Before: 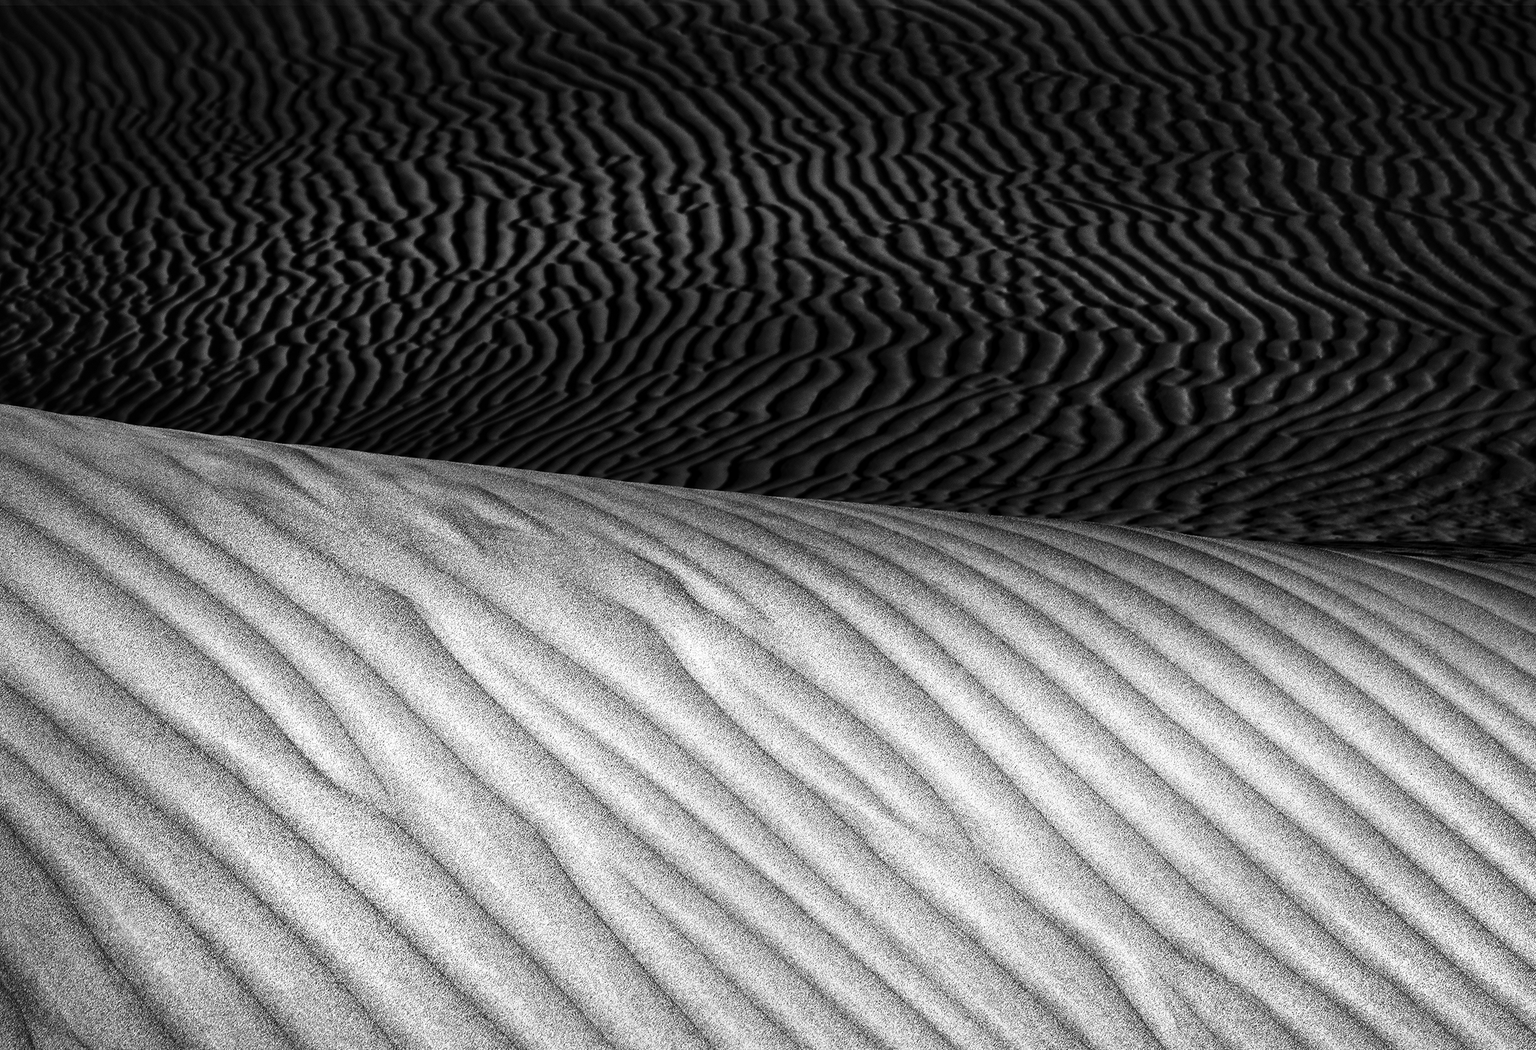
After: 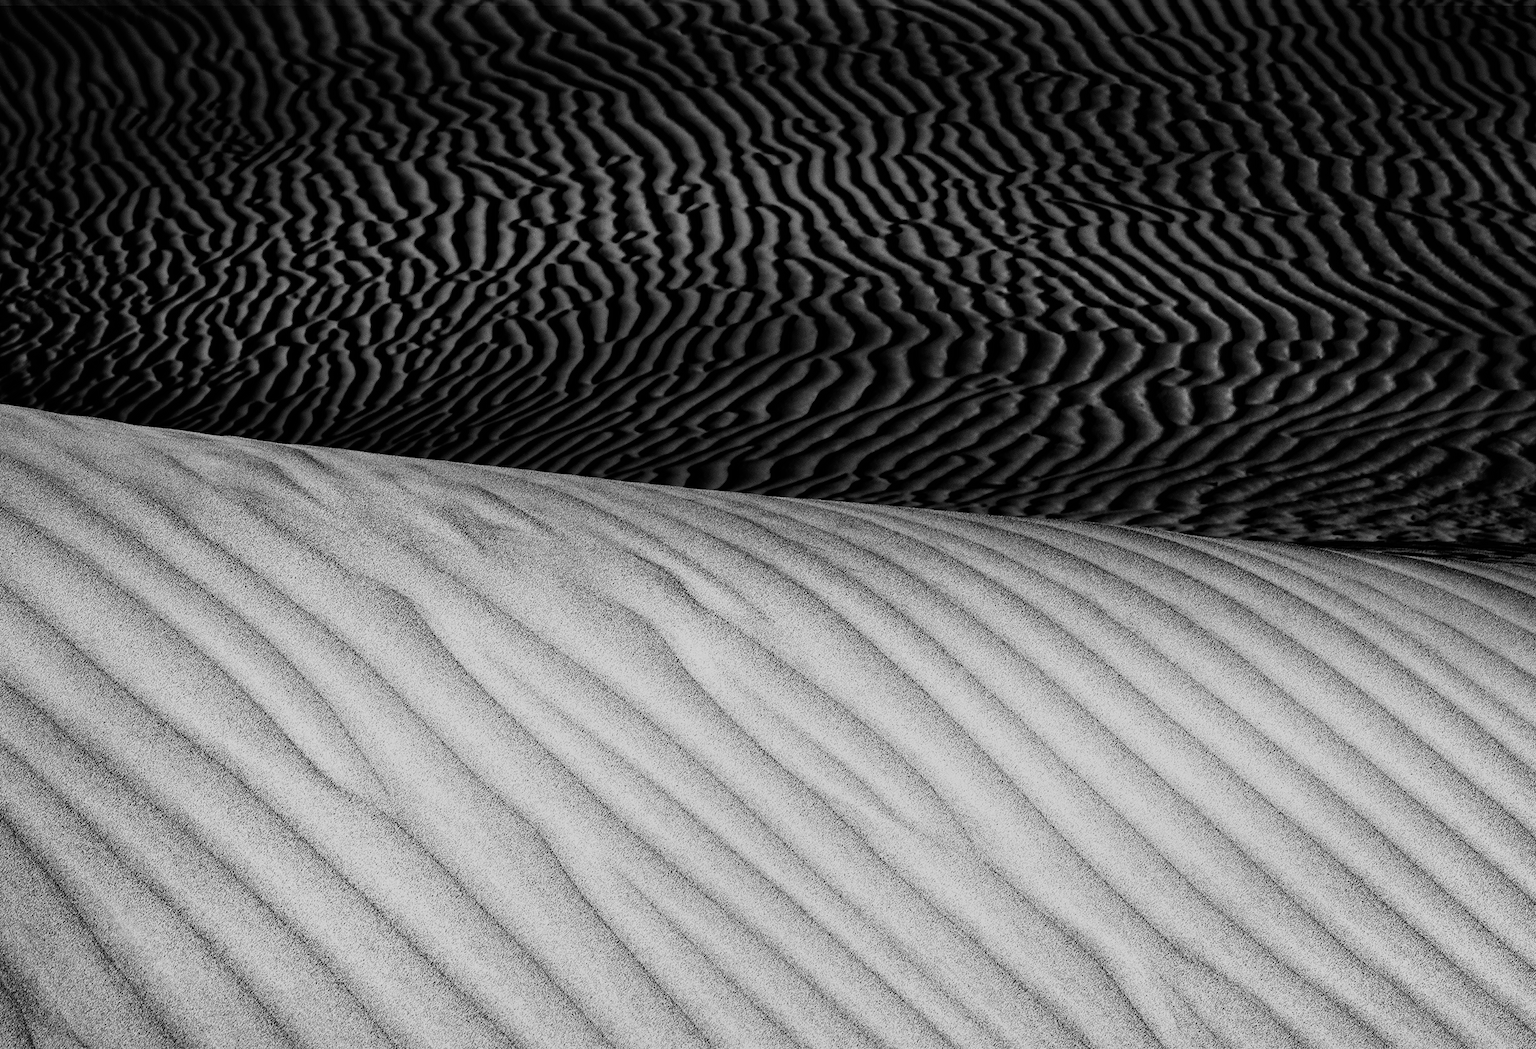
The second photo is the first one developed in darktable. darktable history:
filmic rgb: black relative exposure -7.65 EV, white relative exposure 4.56 EV, hardness 3.61, add noise in highlights 0.001, preserve chrominance no, color science v3 (2019), use custom middle-gray values true, iterations of high-quality reconstruction 0, contrast in highlights soft
